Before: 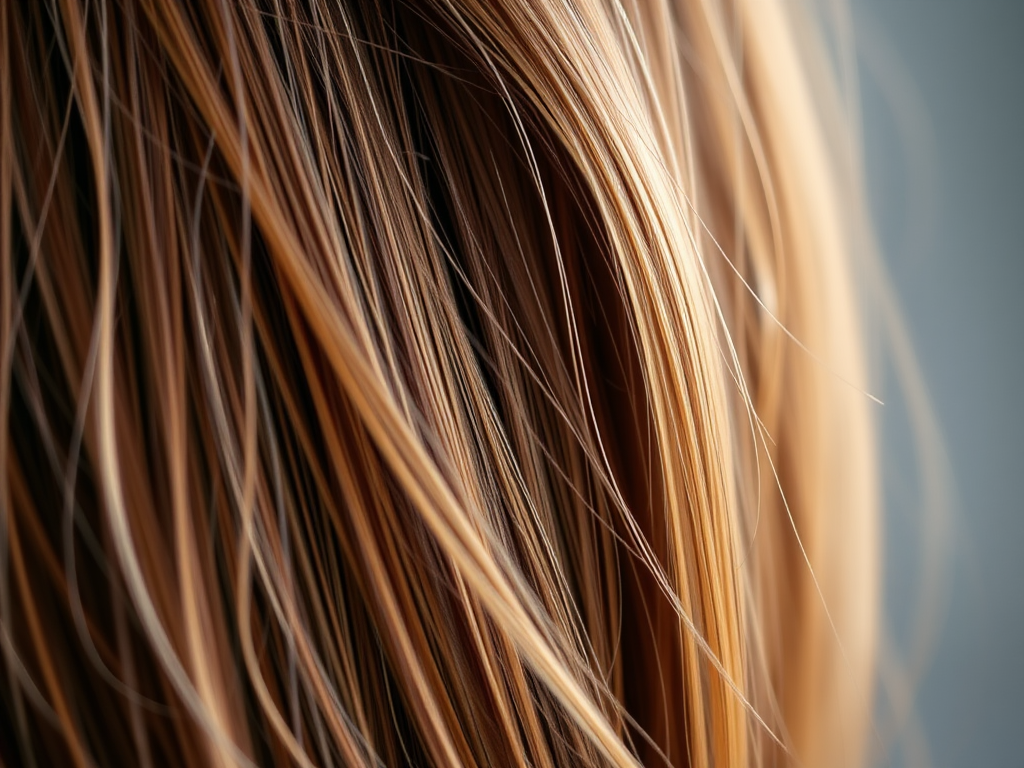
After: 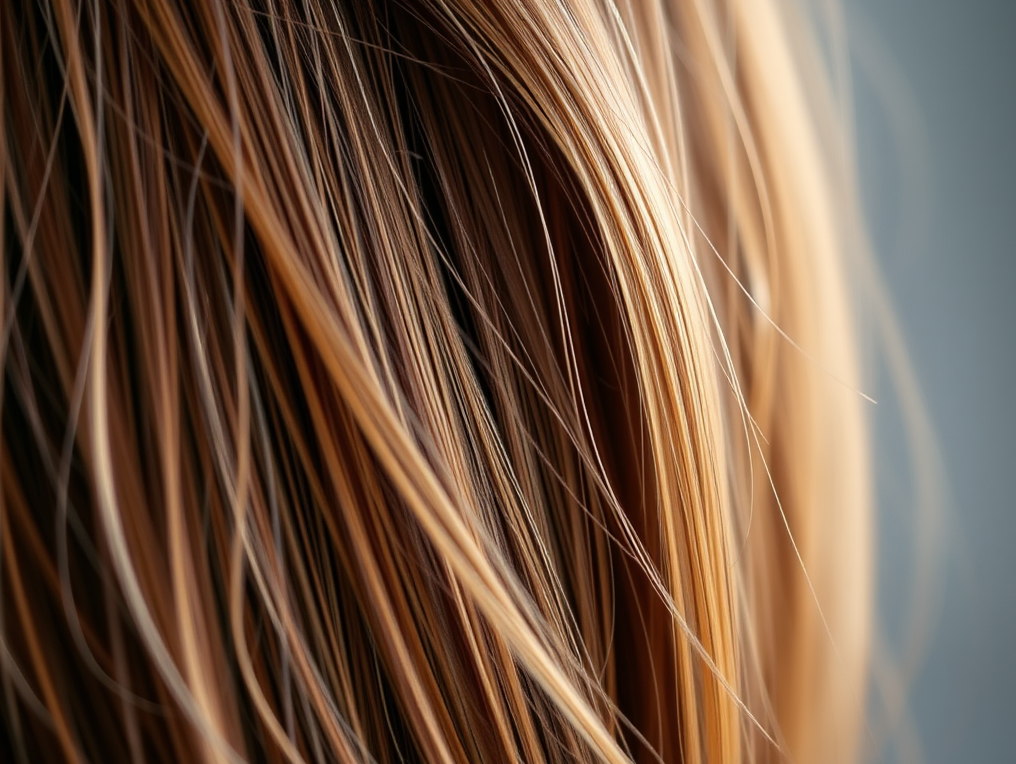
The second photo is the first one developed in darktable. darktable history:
crop and rotate: left 0.749%, top 0.2%, bottom 0.29%
